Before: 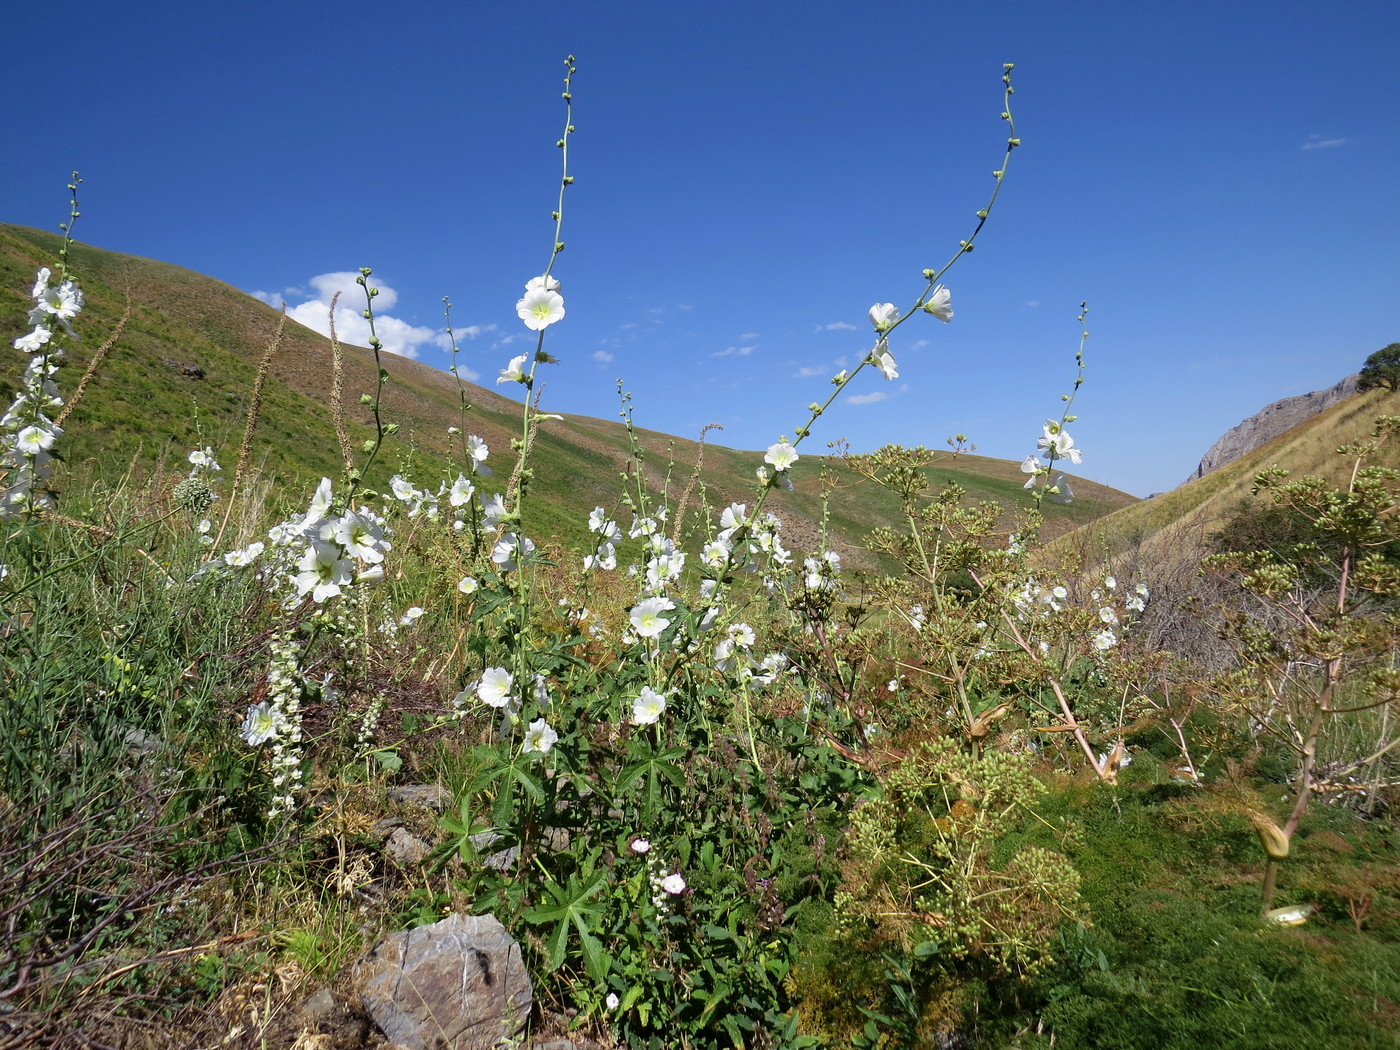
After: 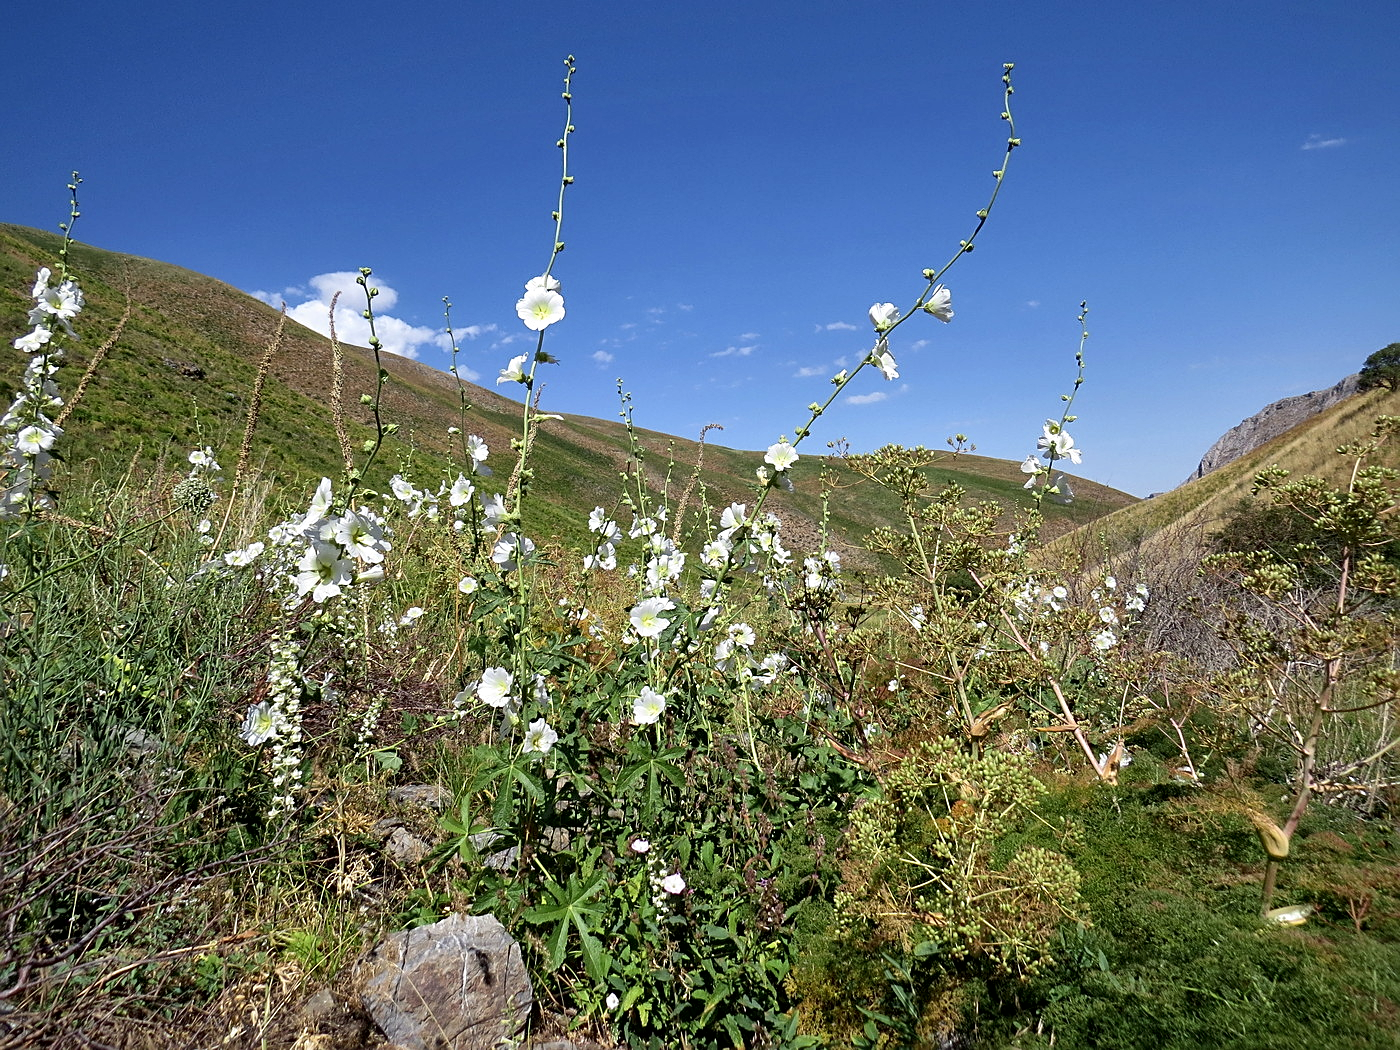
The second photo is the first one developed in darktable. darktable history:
local contrast: mode bilateral grid, contrast 20, coarseness 51, detail 148%, midtone range 0.2
shadows and highlights: shadows 25.26, highlights -48.18, soften with gaussian
sharpen: on, module defaults
